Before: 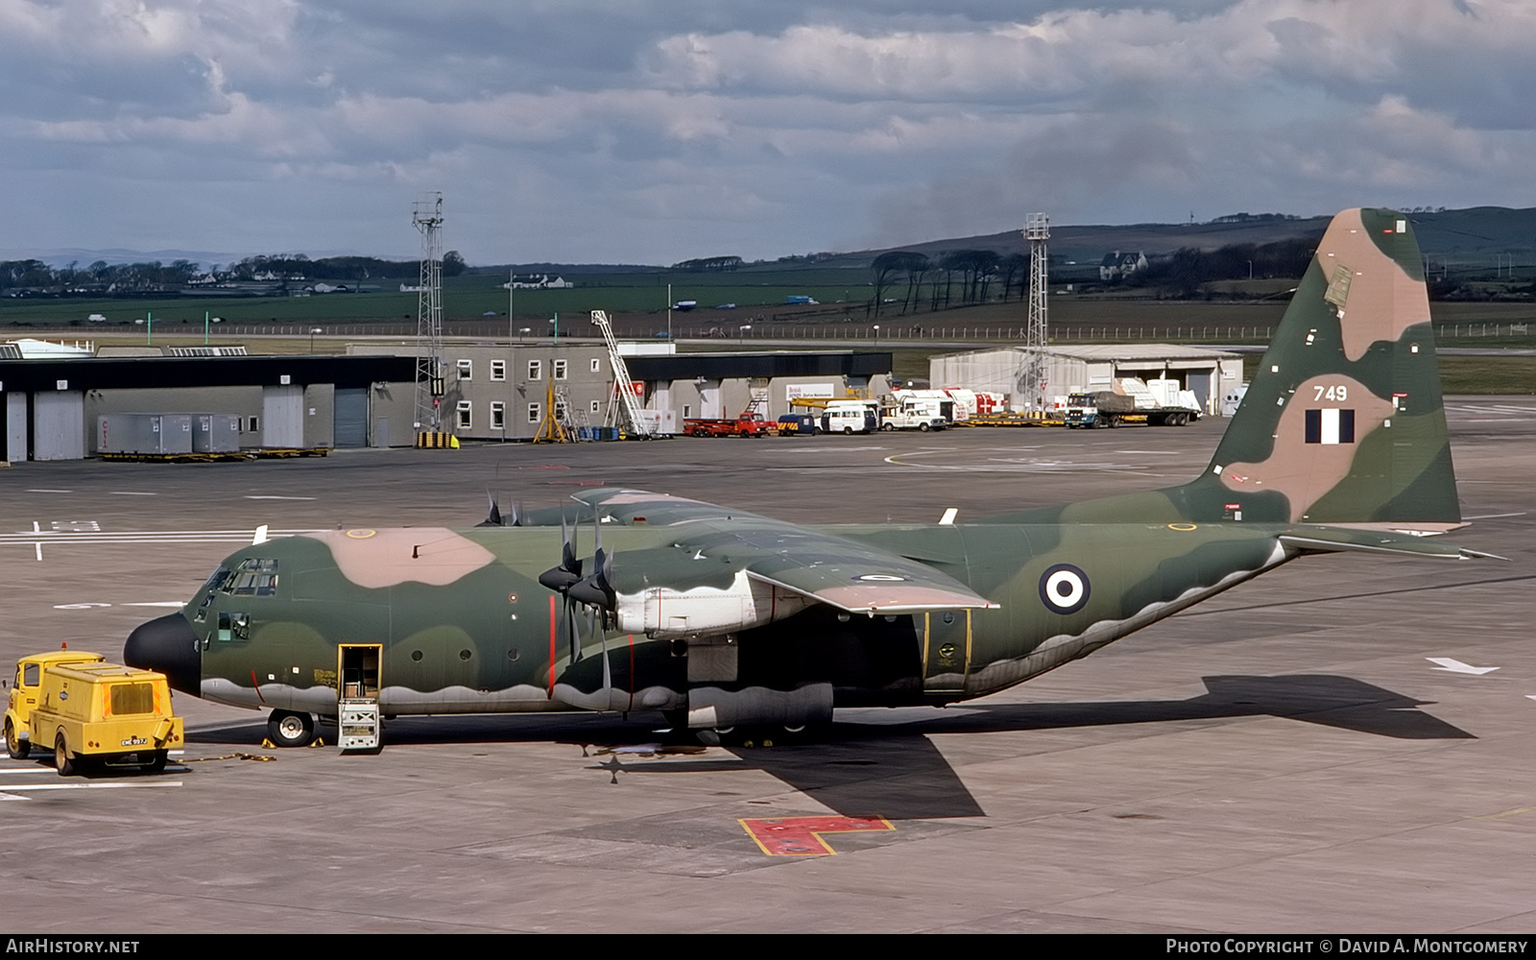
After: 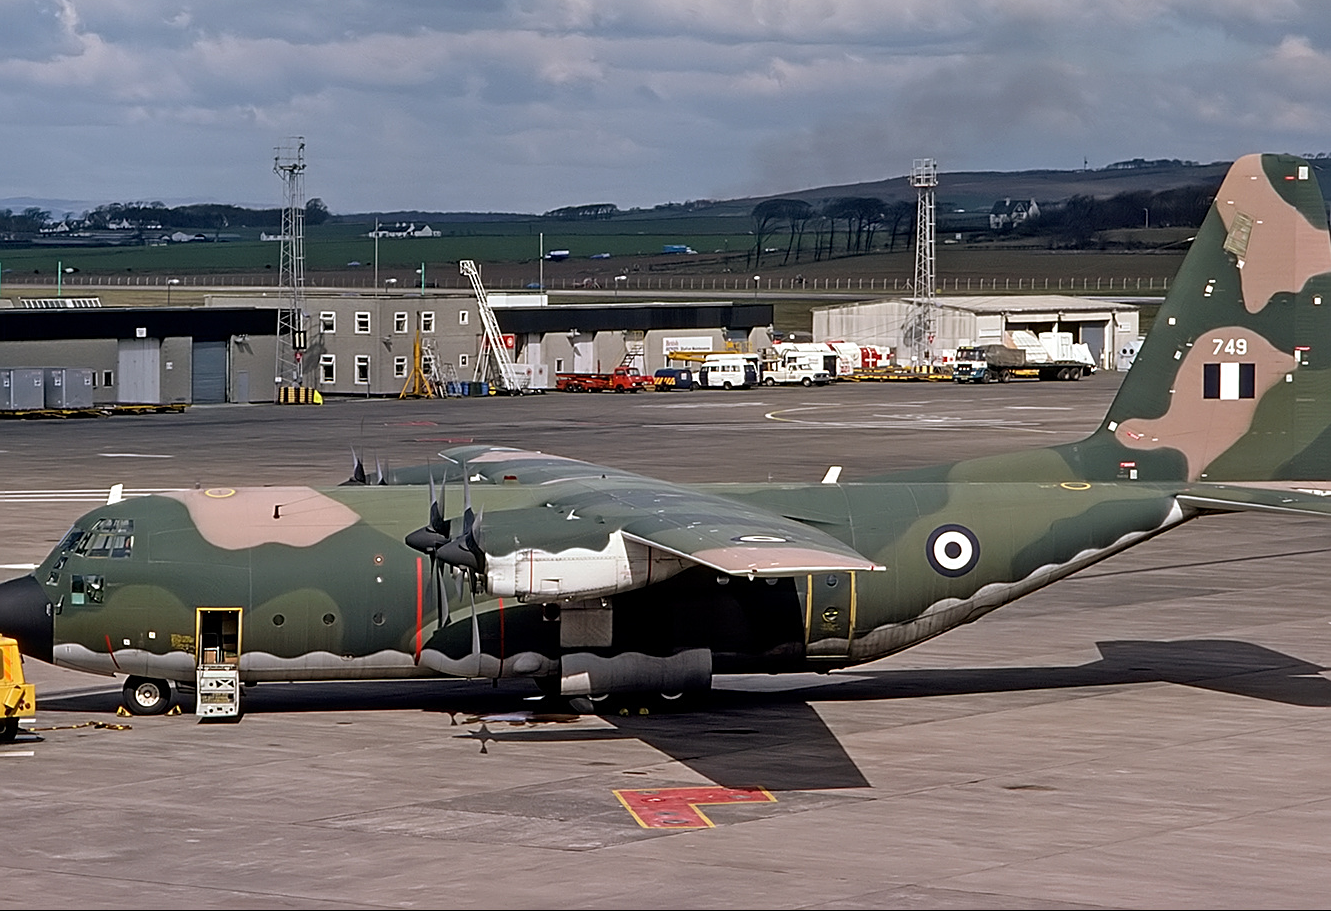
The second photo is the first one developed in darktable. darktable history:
sharpen: on, module defaults
crop: left 9.805%, top 6.302%, right 6.999%, bottom 2.505%
